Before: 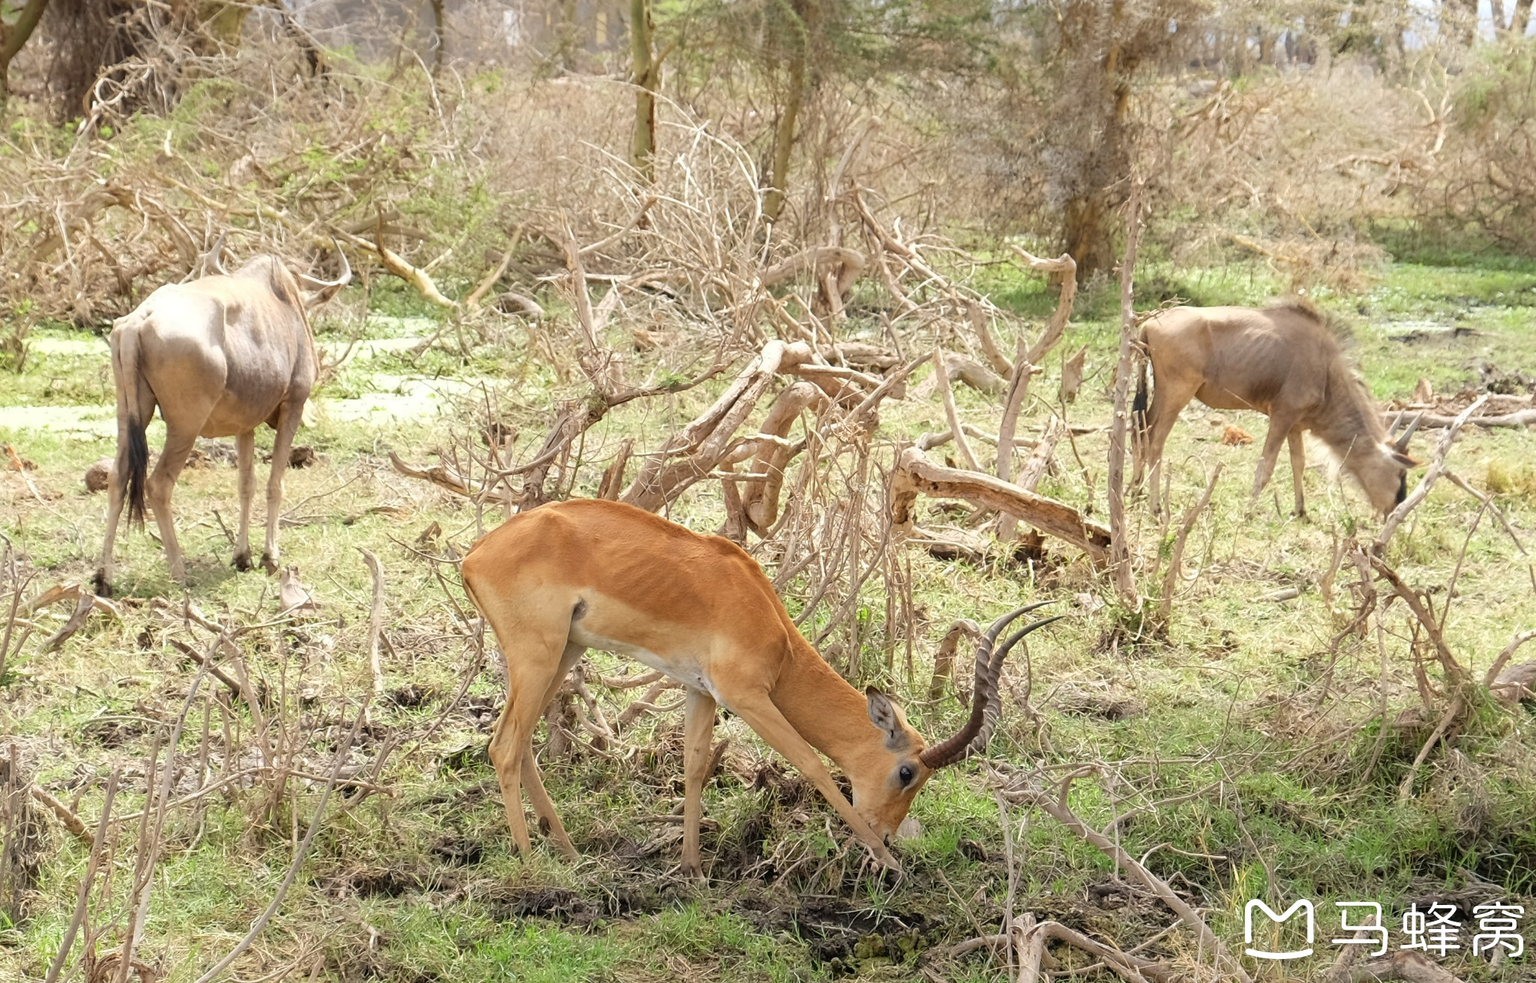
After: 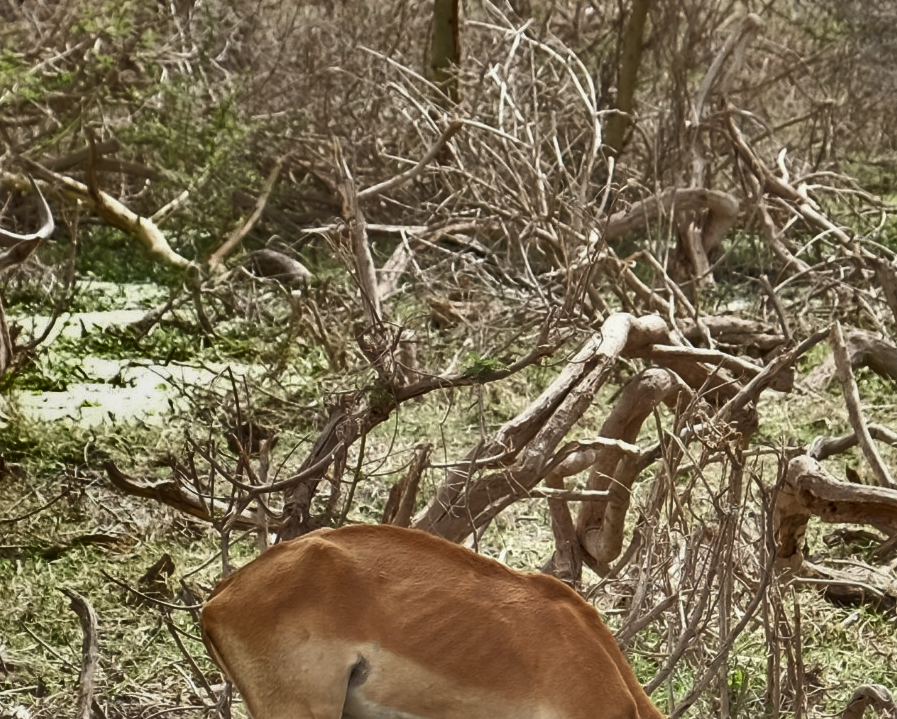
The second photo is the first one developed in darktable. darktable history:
contrast brightness saturation: saturation -0.068
local contrast: highlights 101%, shadows 101%, detail 119%, midtone range 0.2
base curve: curves: ch0 [(0, 0) (0.303, 0.277) (1, 1)], preserve colors none
crop: left 20.26%, top 10.772%, right 35.94%, bottom 34.332%
shadows and highlights: radius 124.33, shadows 99.11, white point adjustment -2.98, highlights -99.63, soften with gaussian
color correction: highlights b* 0.019, saturation 0.773
tone equalizer: -8 EV 0.031 EV
